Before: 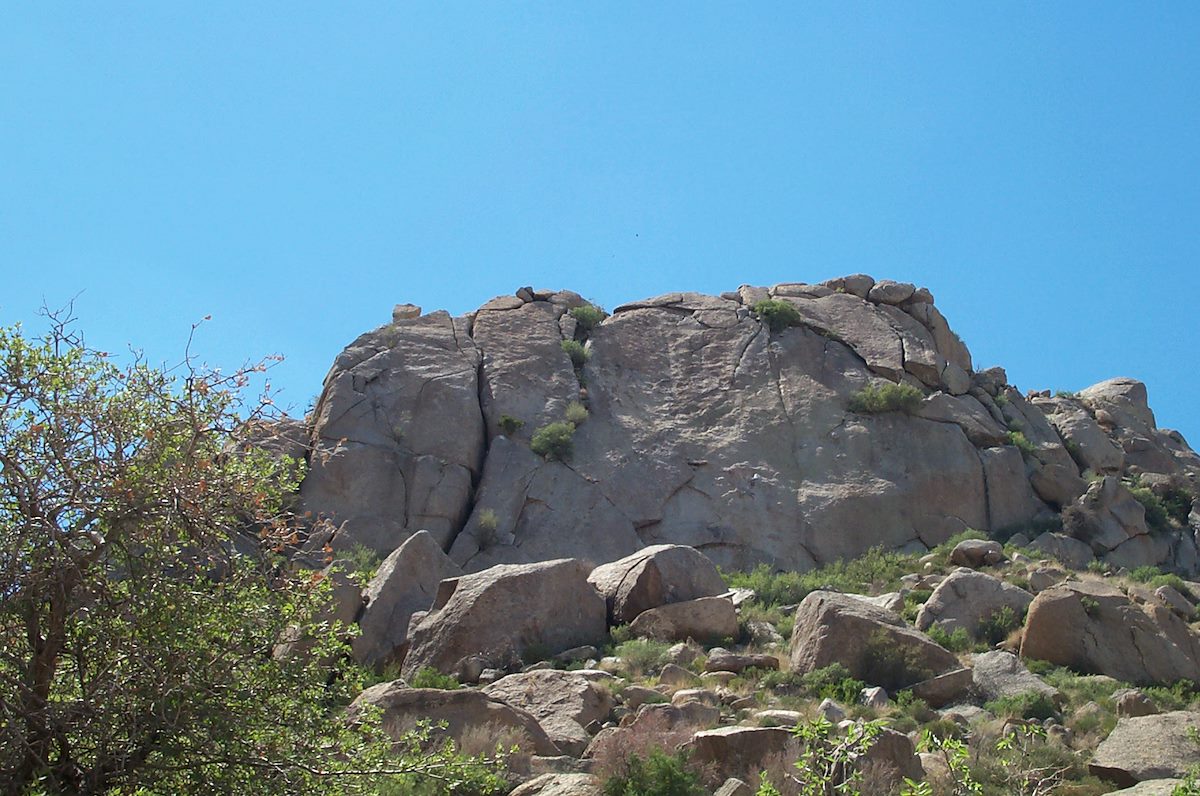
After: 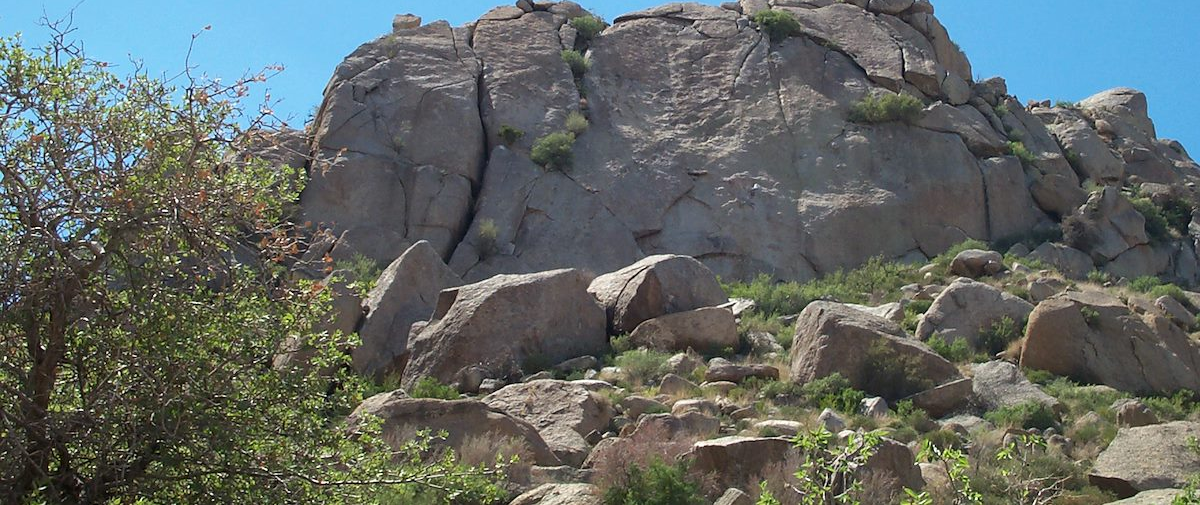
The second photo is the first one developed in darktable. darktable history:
crop and rotate: top 36.436%
